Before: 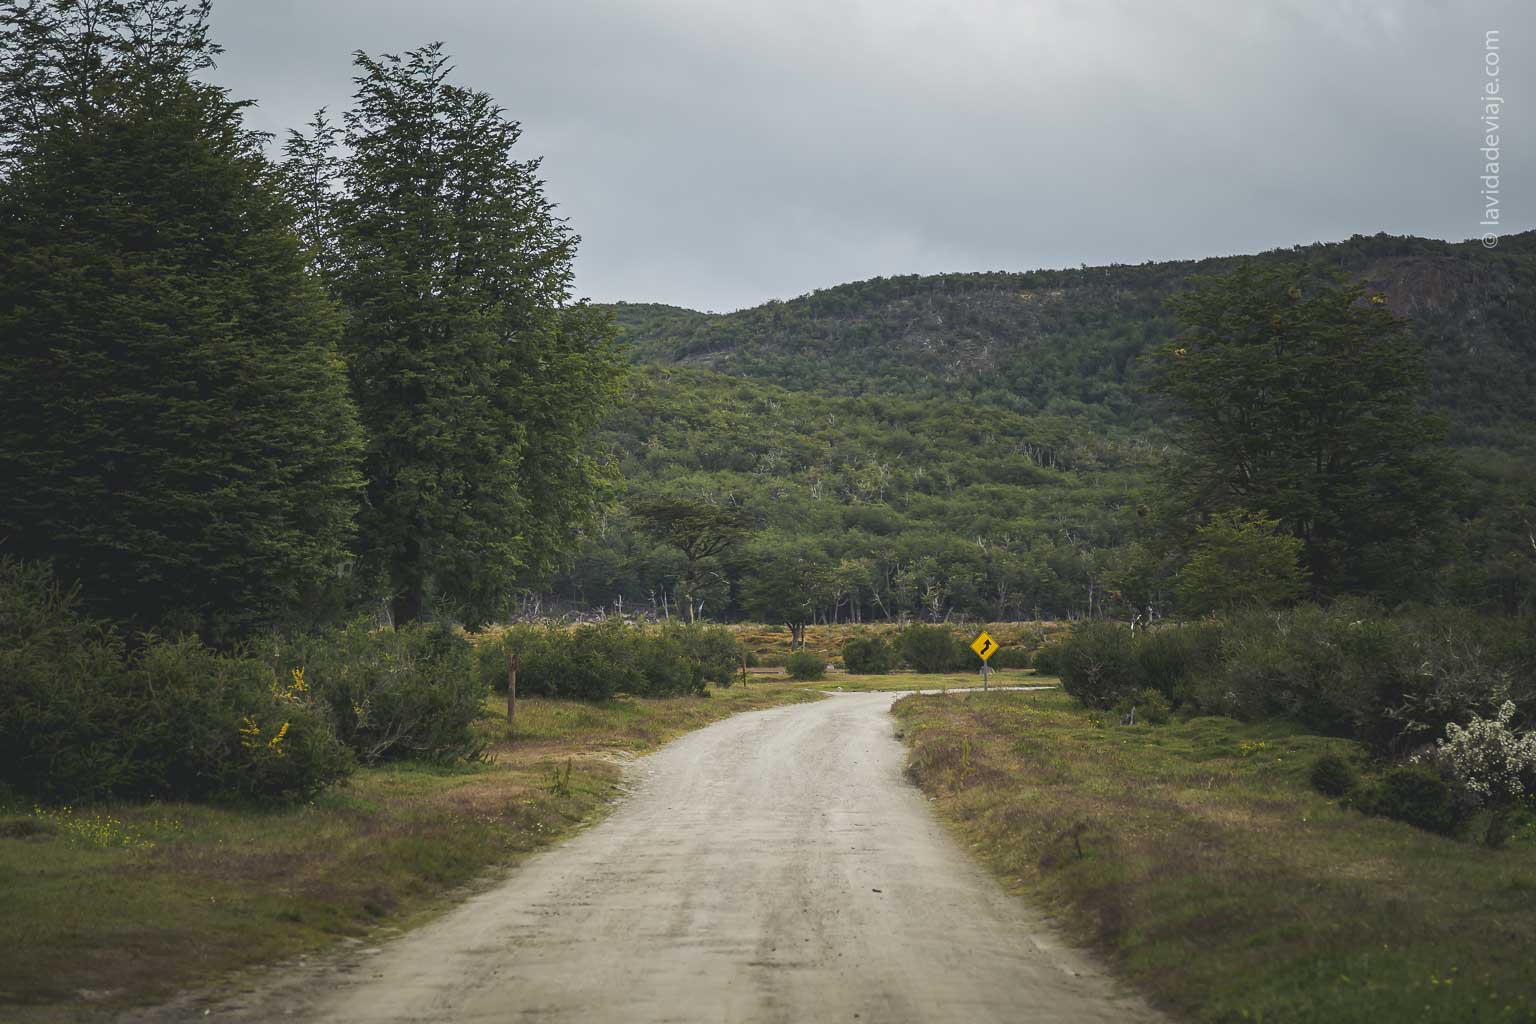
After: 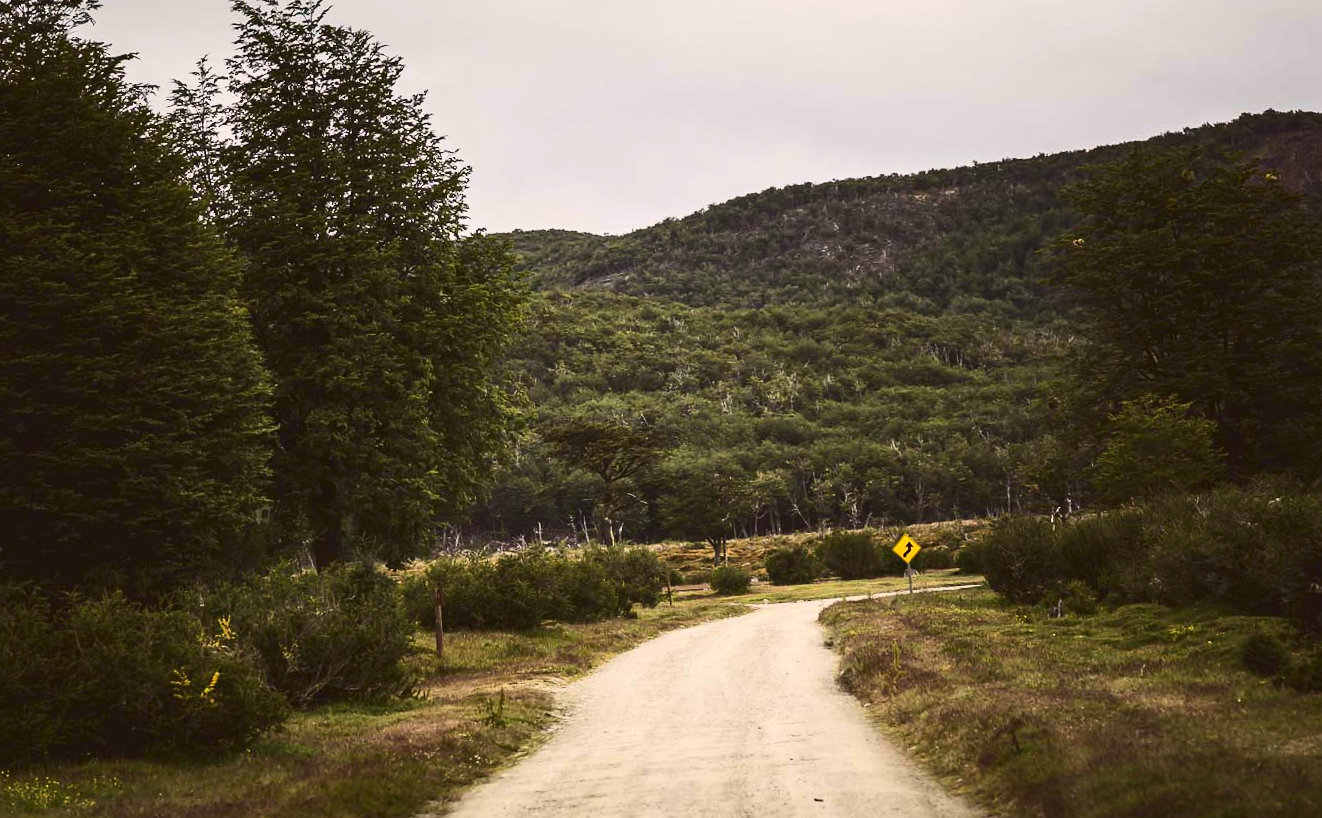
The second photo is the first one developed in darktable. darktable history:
rotate and perspective: rotation -4.2°, shear 0.006, automatic cropping off
color correction: highlights a* 6.27, highlights b* 8.19, shadows a* 5.94, shadows b* 7.23, saturation 0.9
contrast brightness saturation: contrast 0.4, brightness 0.1, saturation 0.21
crop: left 7.856%, top 11.836%, right 10.12%, bottom 15.387%
